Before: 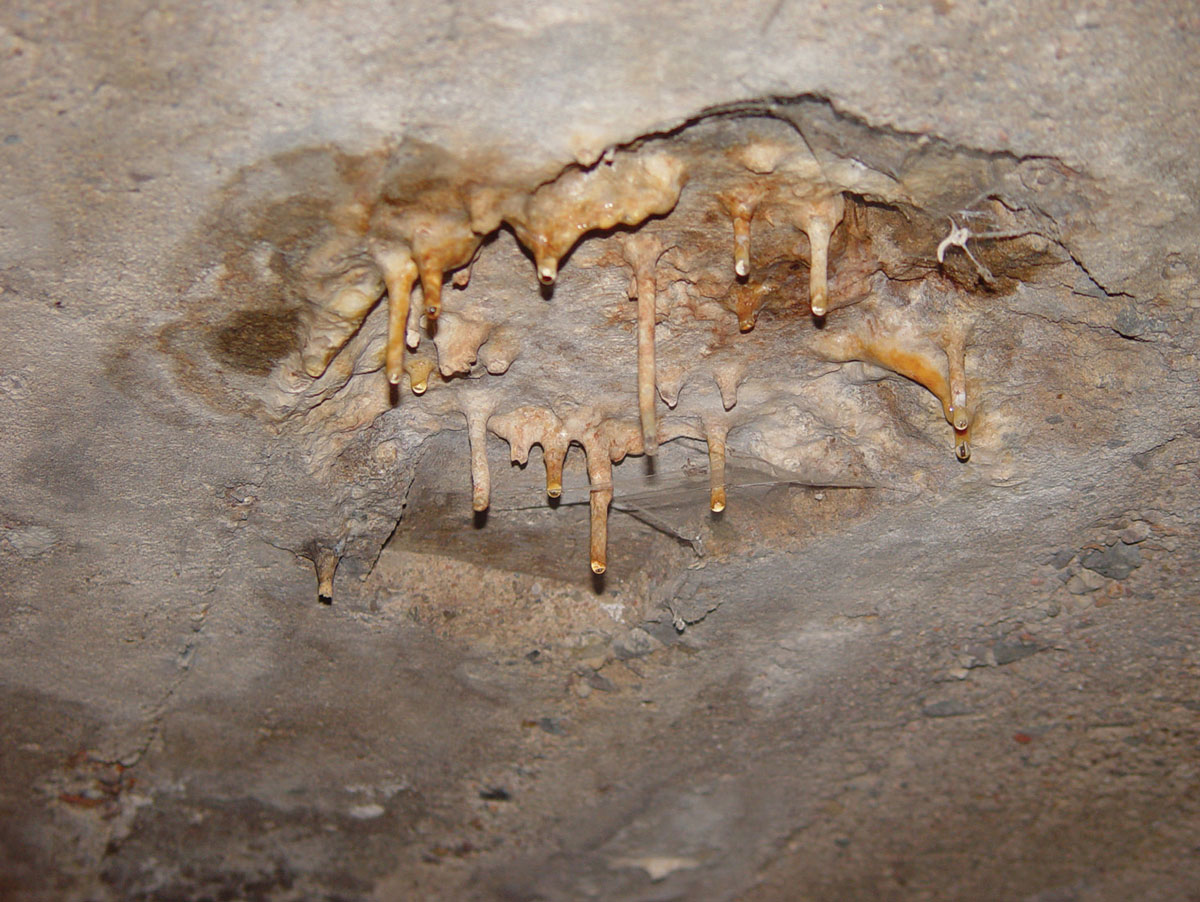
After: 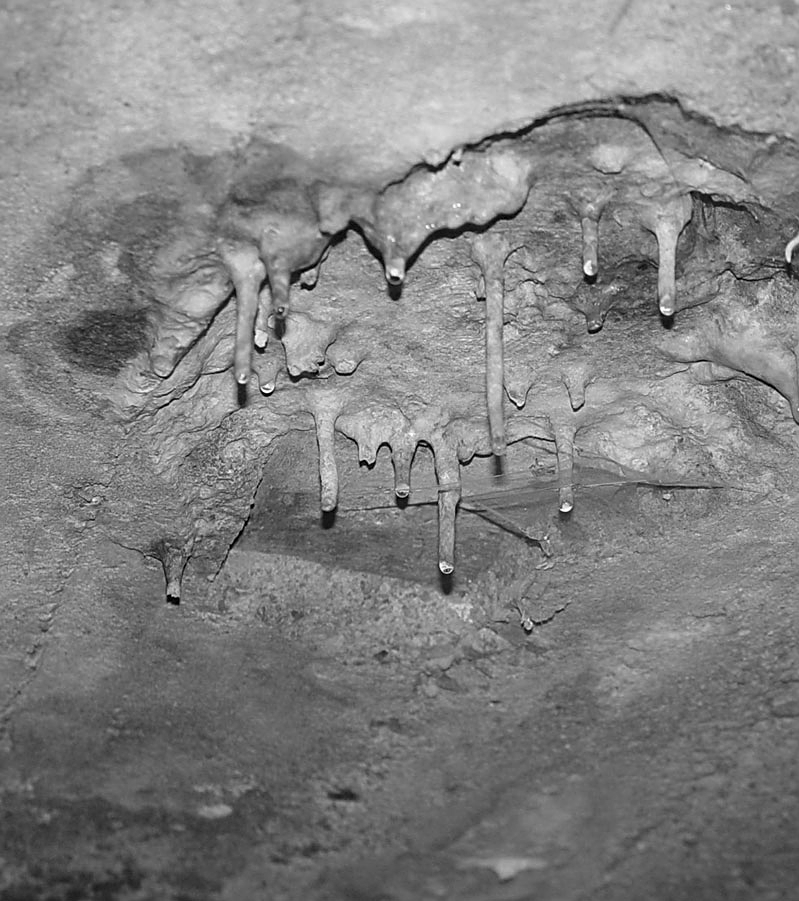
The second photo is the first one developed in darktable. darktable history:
contrast brightness saturation: contrast 0.06, brightness -0.01, saturation -0.23
monochrome: on, module defaults
sharpen: on, module defaults
crop and rotate: left 12.673%, right 20.66%
